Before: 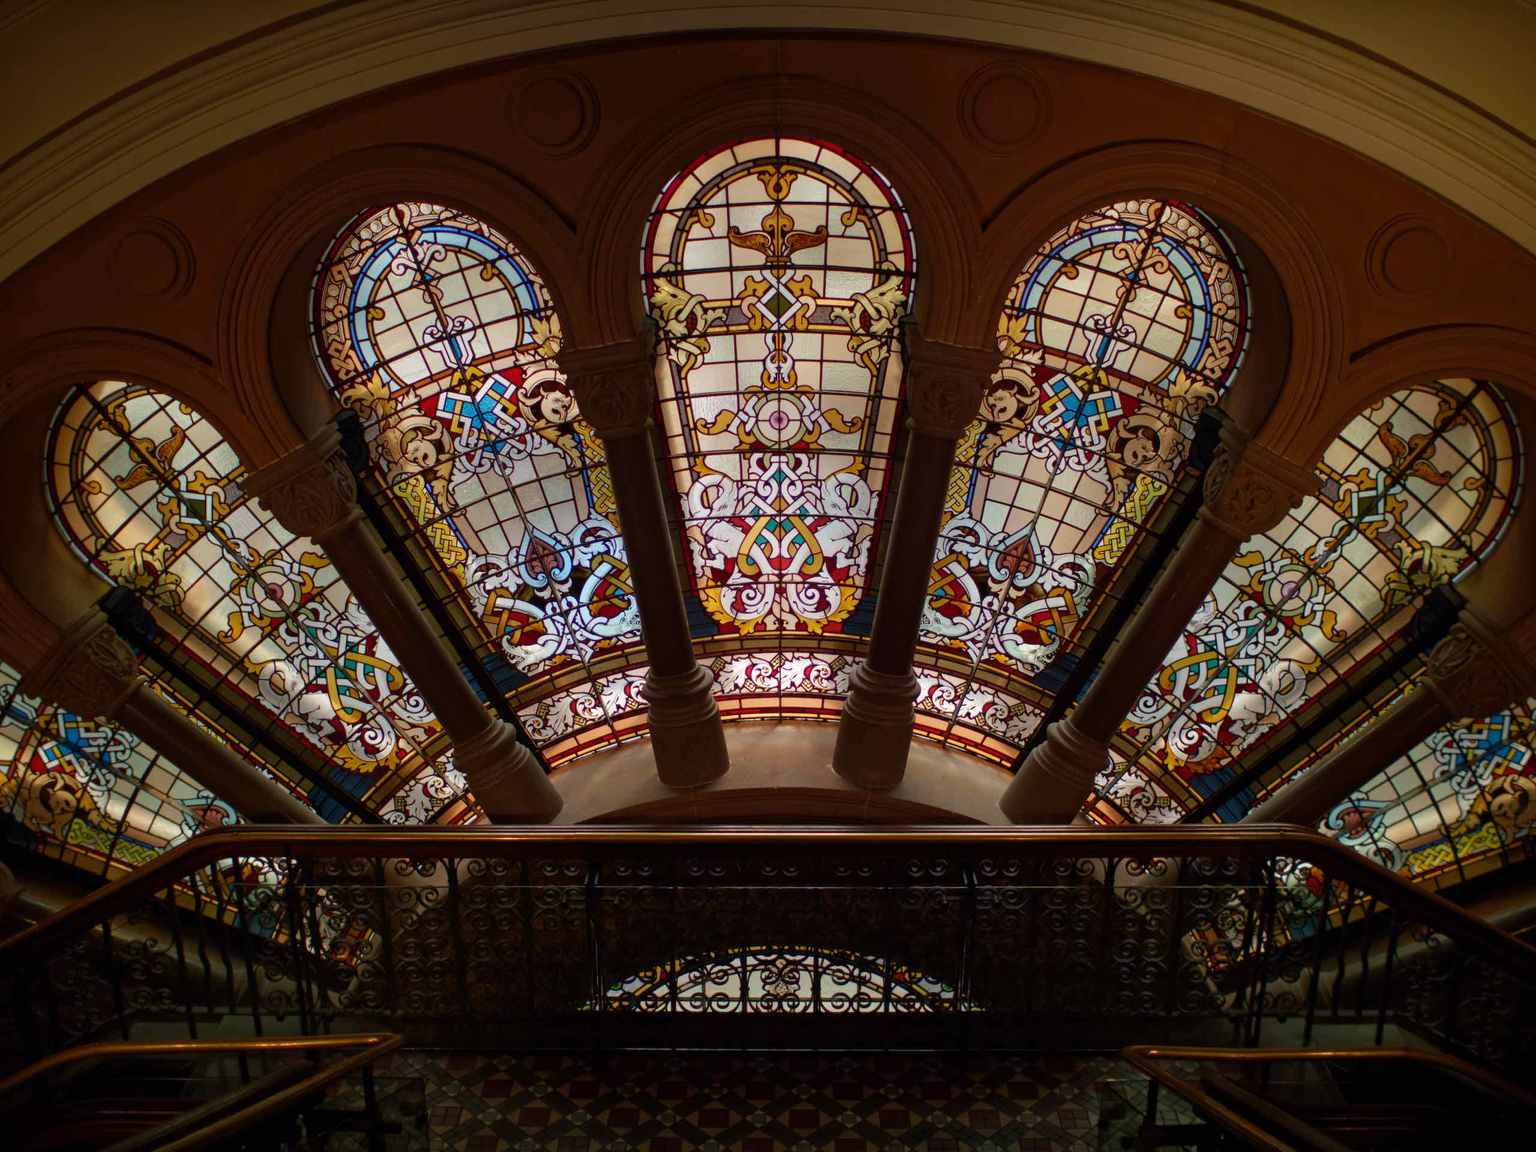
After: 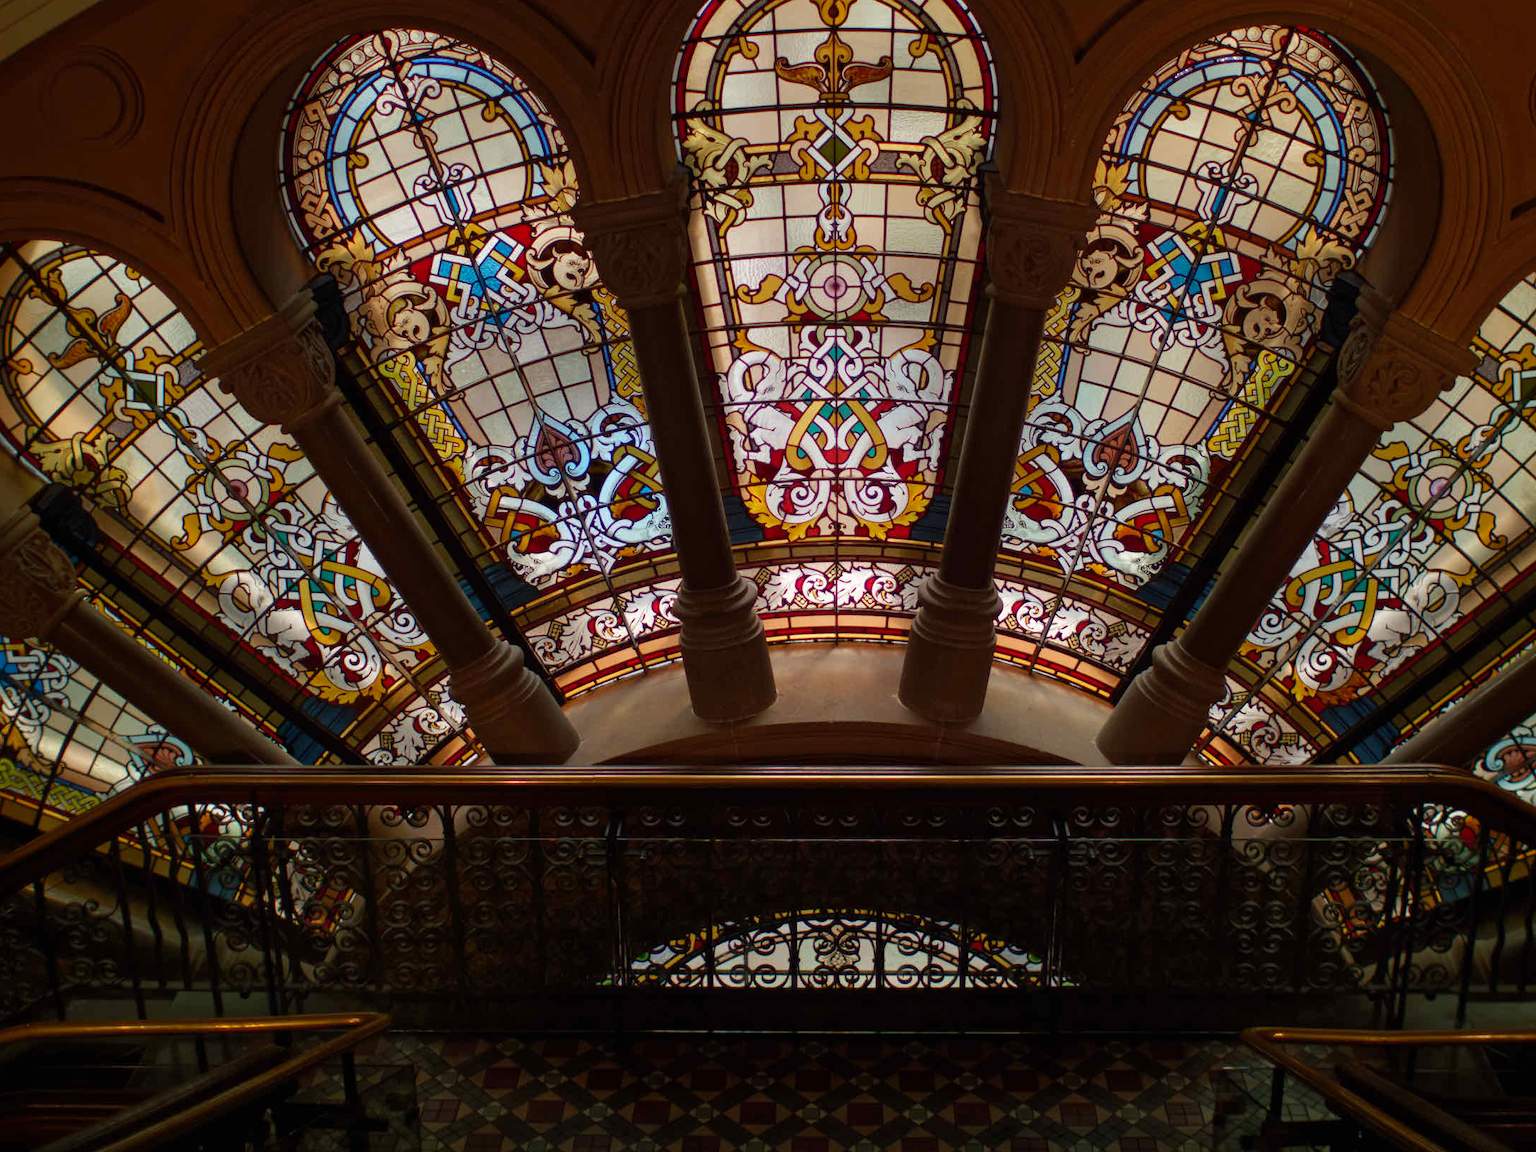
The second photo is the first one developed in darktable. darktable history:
exposure: exposure 0.02 EV, compensate highlight preservation false
vibrance: on, module defaults
crop and rotate: left 4.842%, top 15.51%, right 10.668%
